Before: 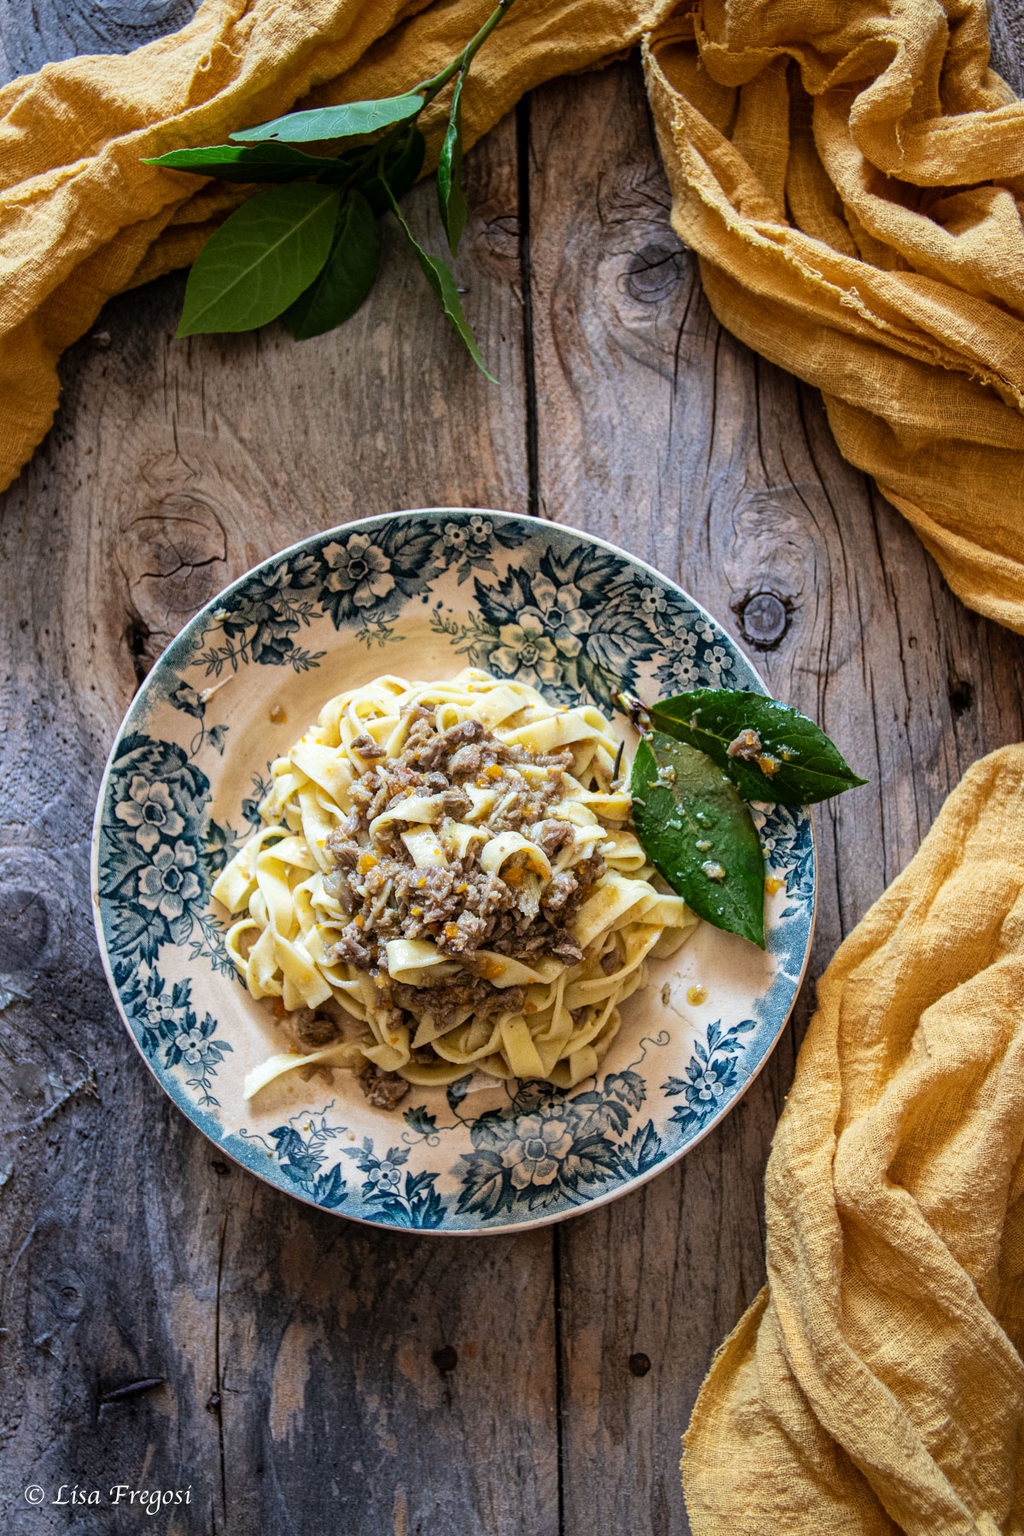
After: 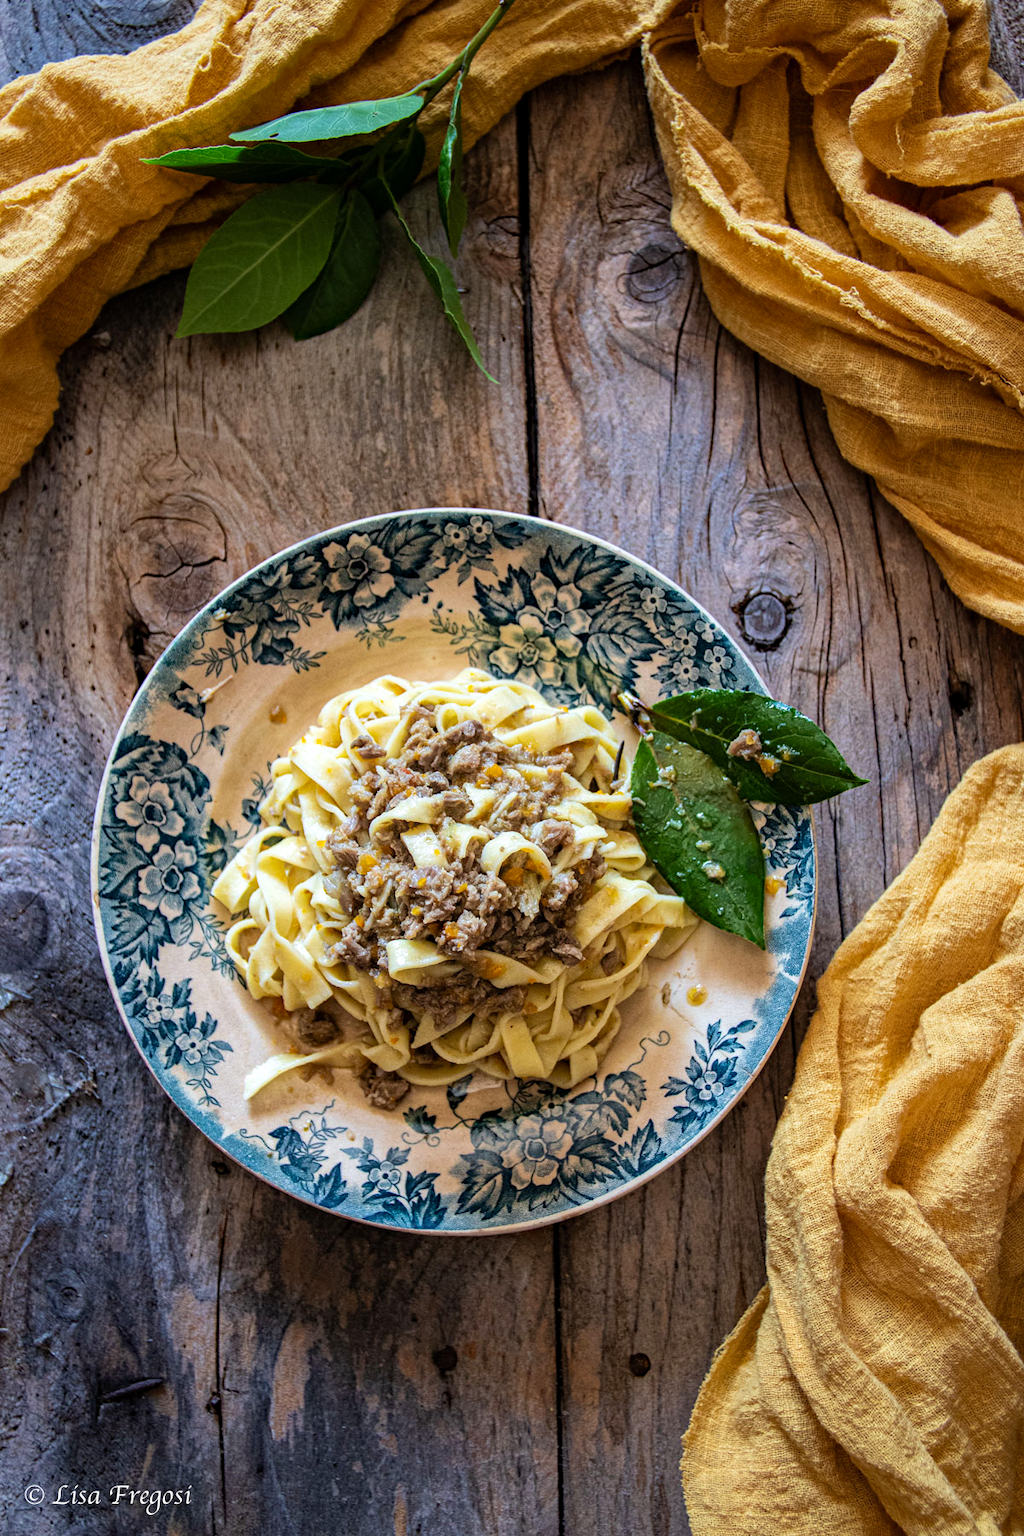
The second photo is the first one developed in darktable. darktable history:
velvia: strength 15.66%
haze removal: compatibility mode true, adaptive false
